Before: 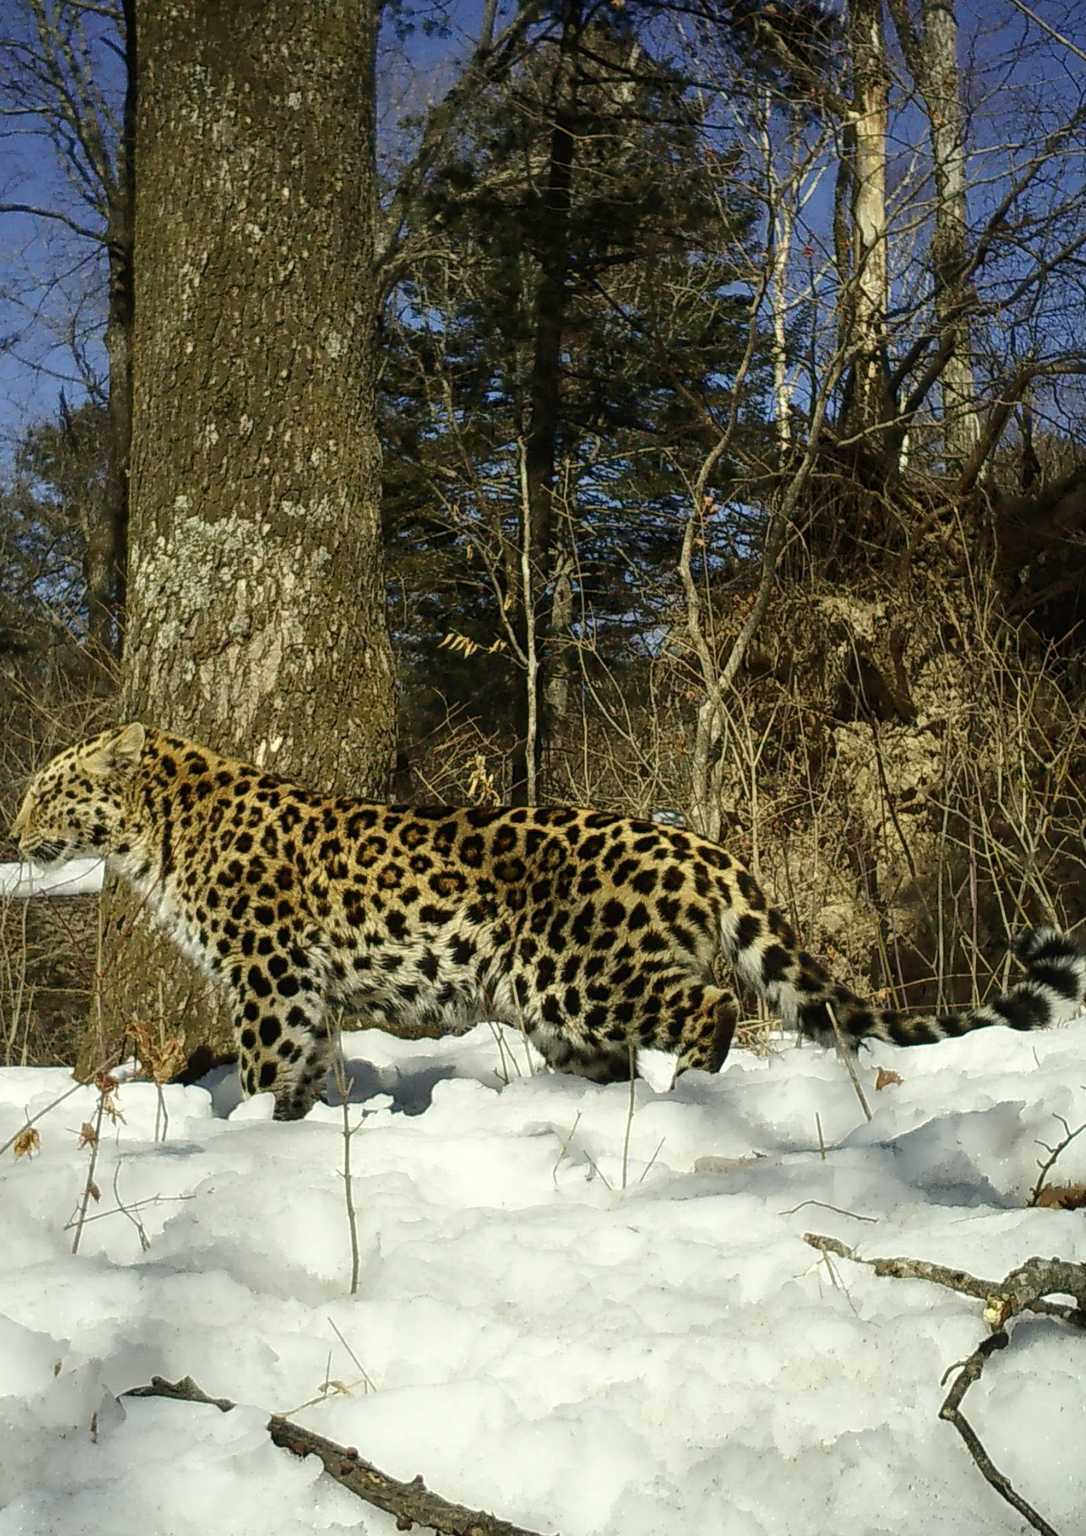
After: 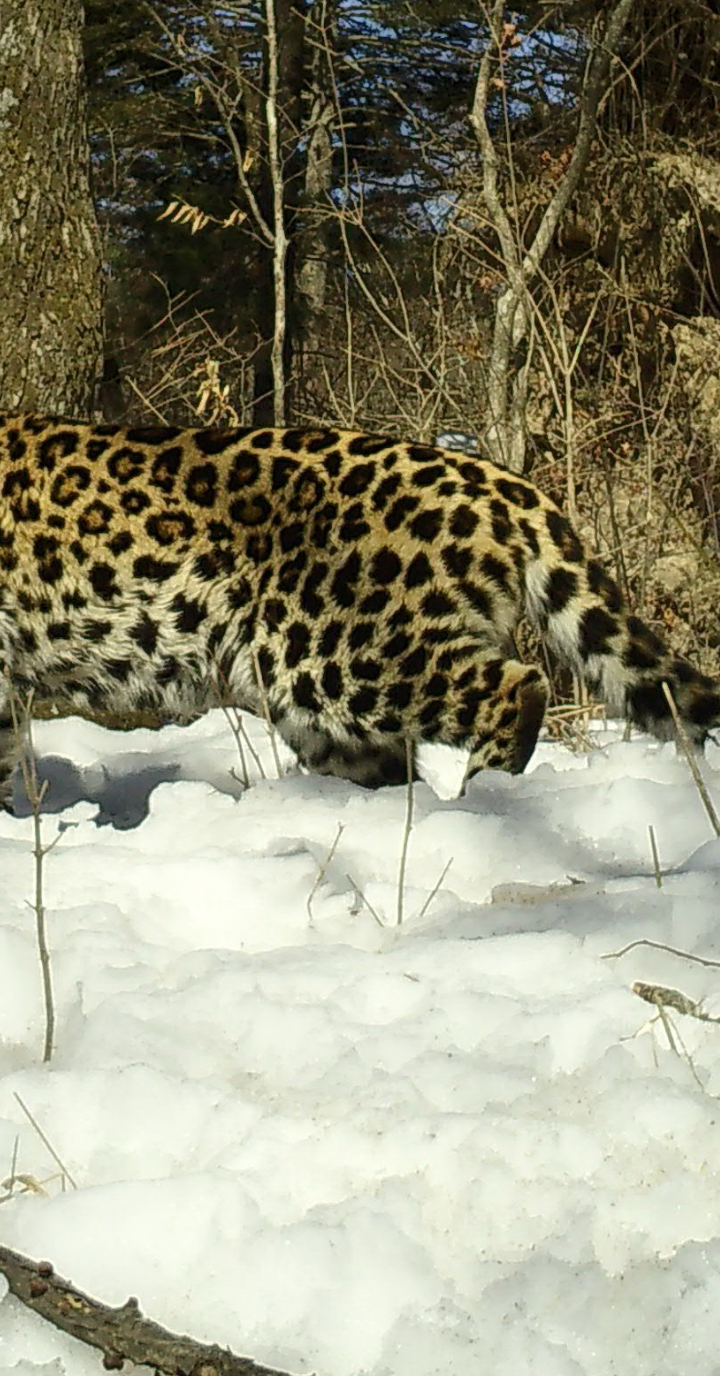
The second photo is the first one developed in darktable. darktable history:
crop and rotate: left 29.237%, top 31.152%, right 19.807%
rgb levels: preserve colors max RGB
